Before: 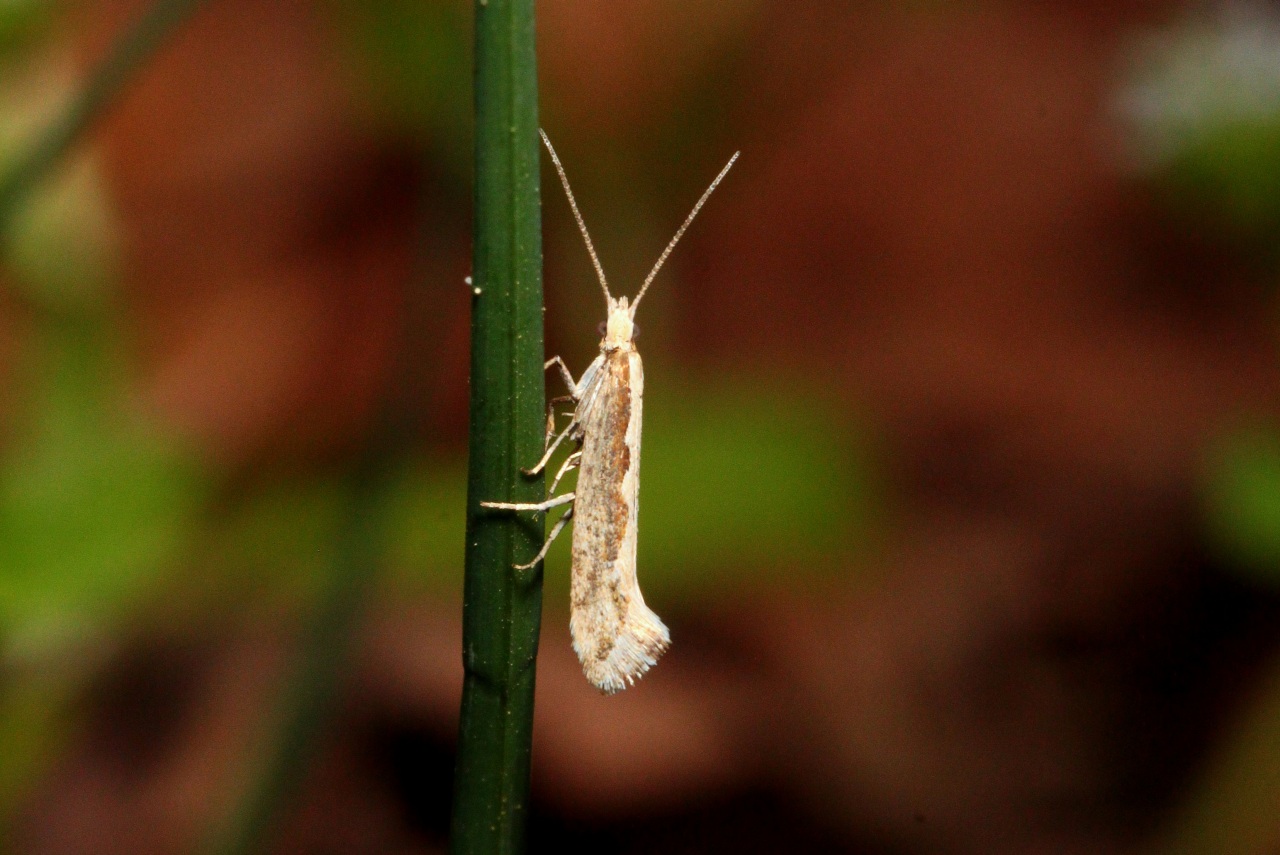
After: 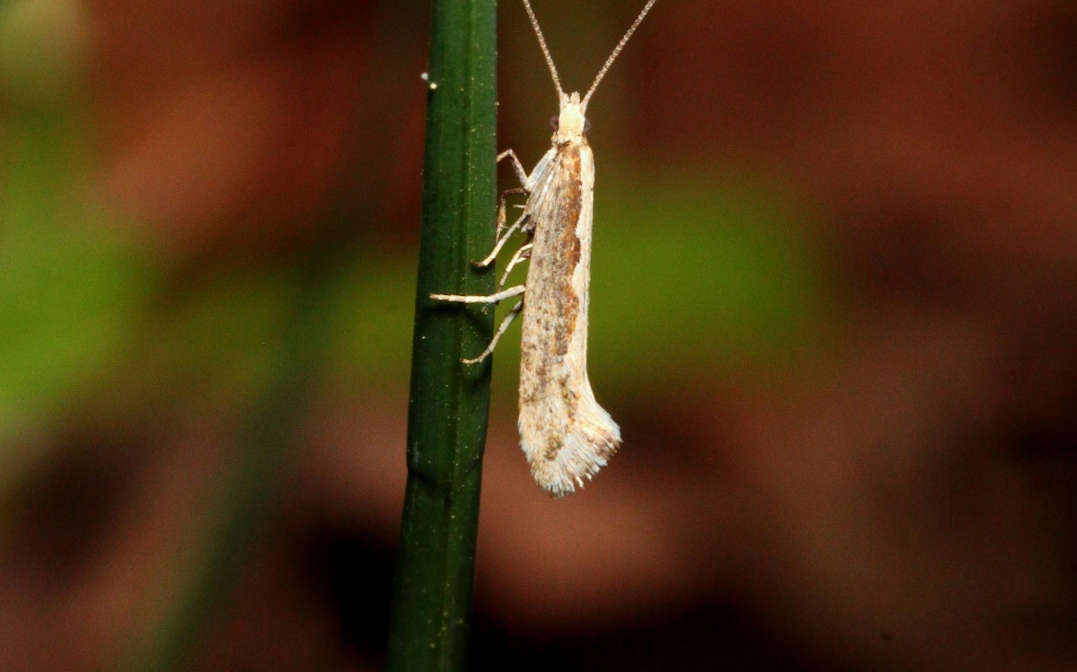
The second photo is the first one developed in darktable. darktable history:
rotate and perspective: rotation 0.215°, lens shift (vertical) -0.139, crop left 0.069, crop right 0.939, crop top 0.002, crop bottom 0.996
crop: top 20.916%, right 9.437%, bottom 0.316%
